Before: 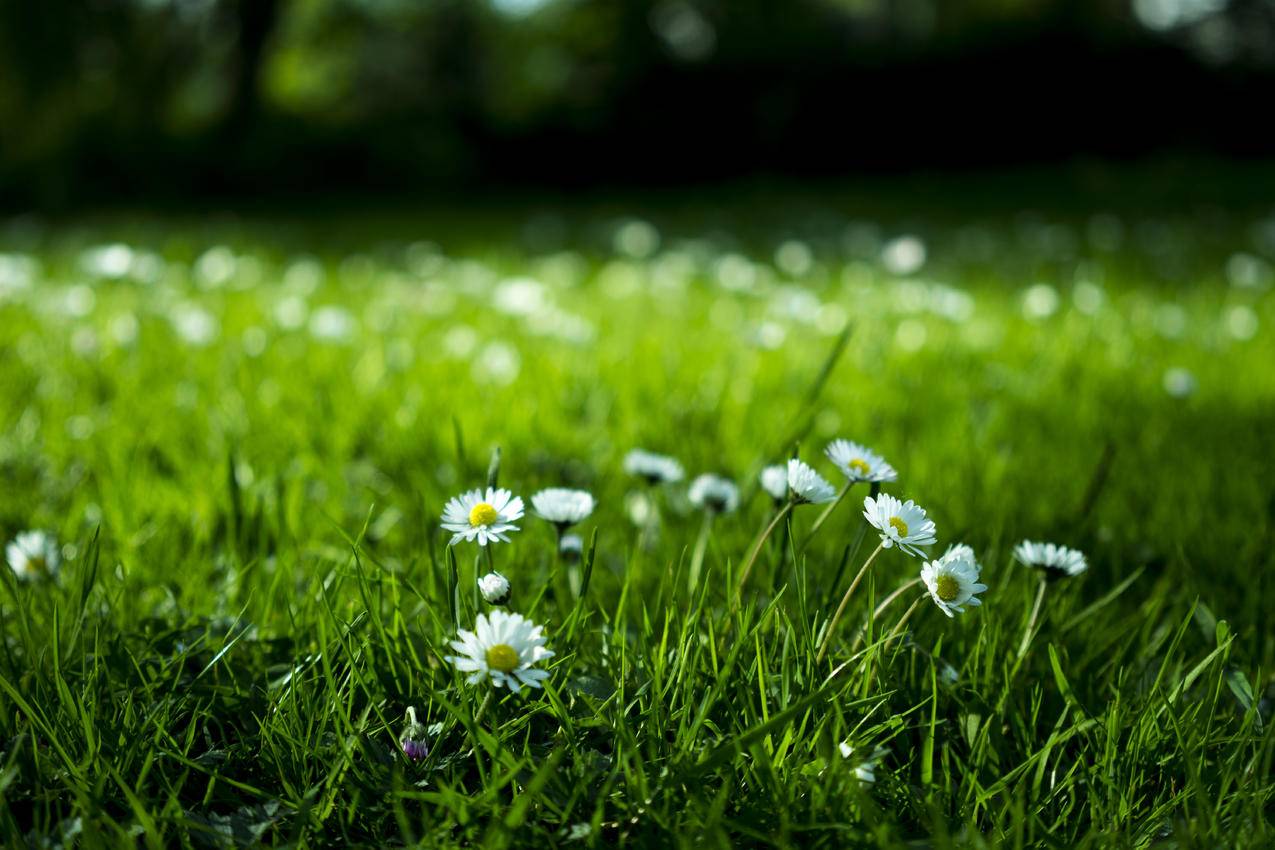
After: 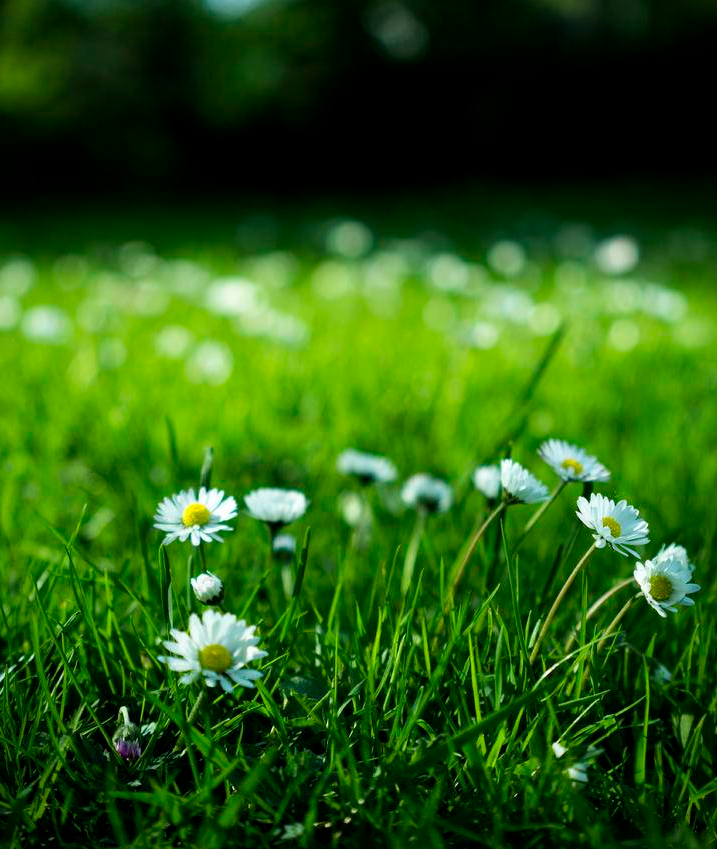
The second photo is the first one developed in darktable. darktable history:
vignetting: saturation 0, unbound false
crop and rotate: left 22.516%, right 21.234%
